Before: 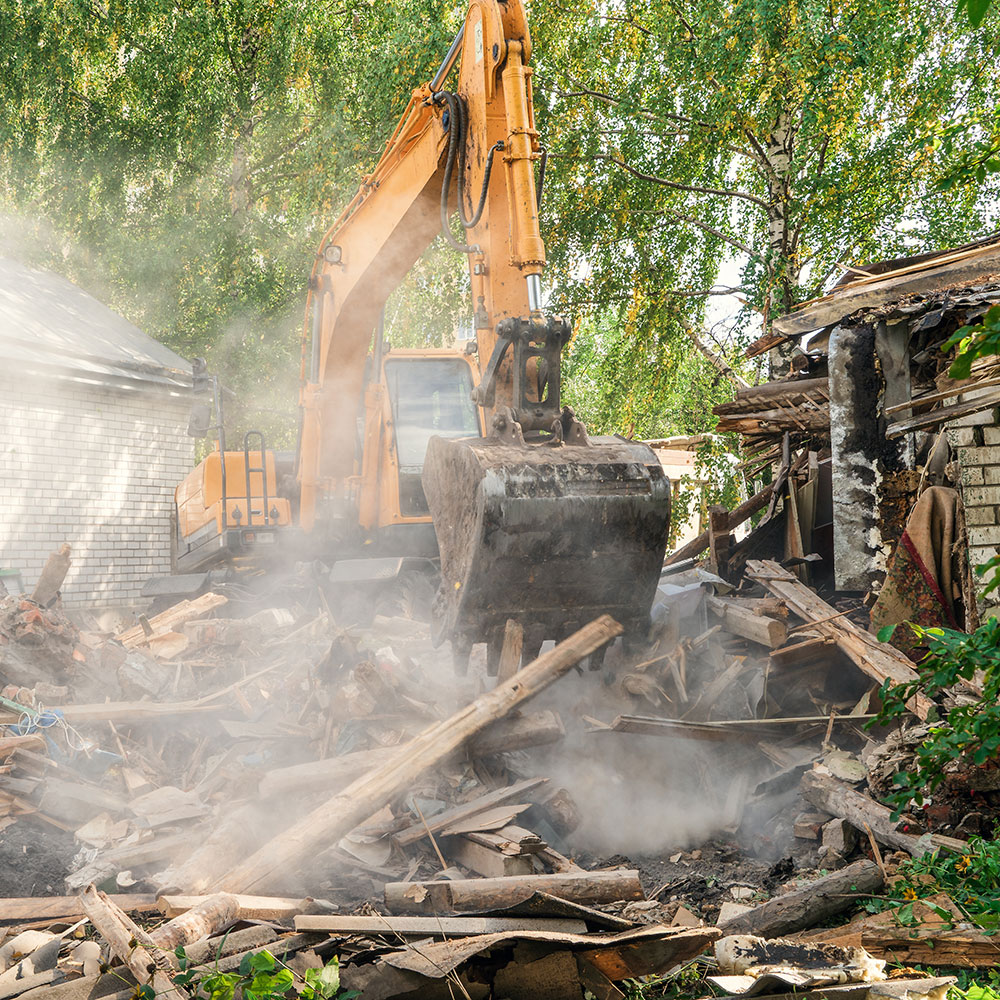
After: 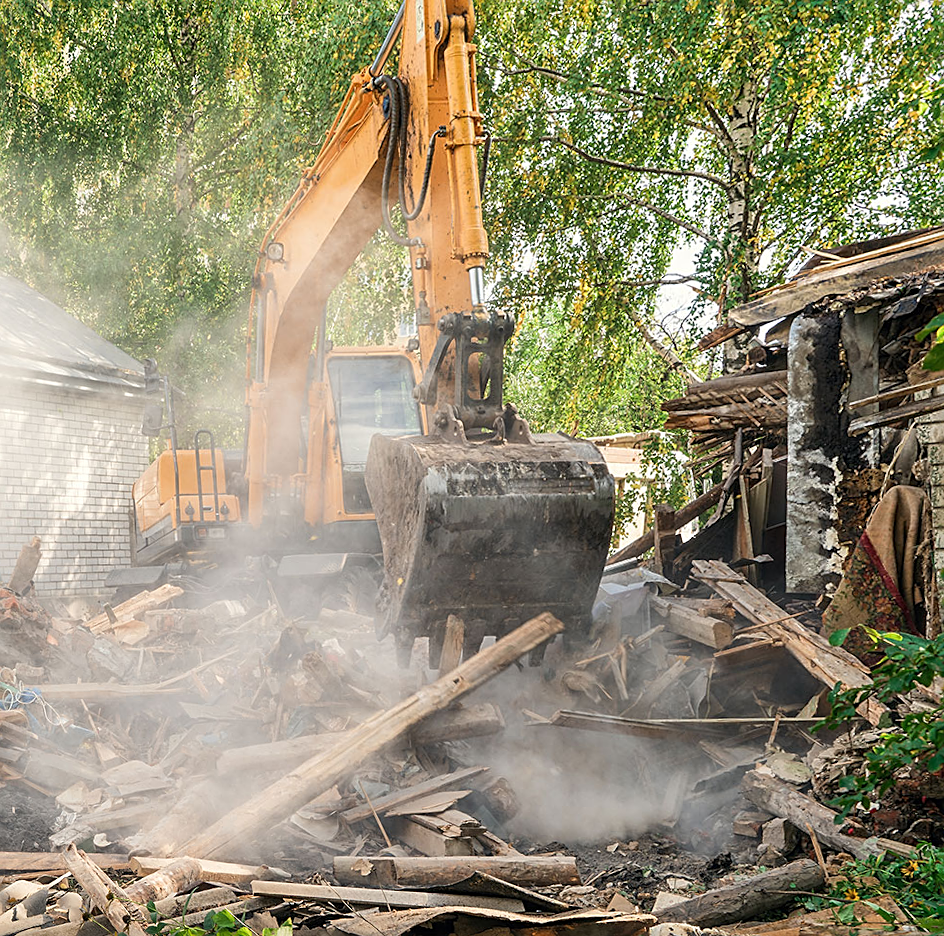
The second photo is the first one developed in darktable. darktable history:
rotate and perspective: rotation 0.062°, lens shift (vertical) 0.115, lens shift (horizontal) -0.133, crop left 0.047, crop right 0.94, crop top 0.061, crop bottom 0.94
sharpen: on, module defaults
